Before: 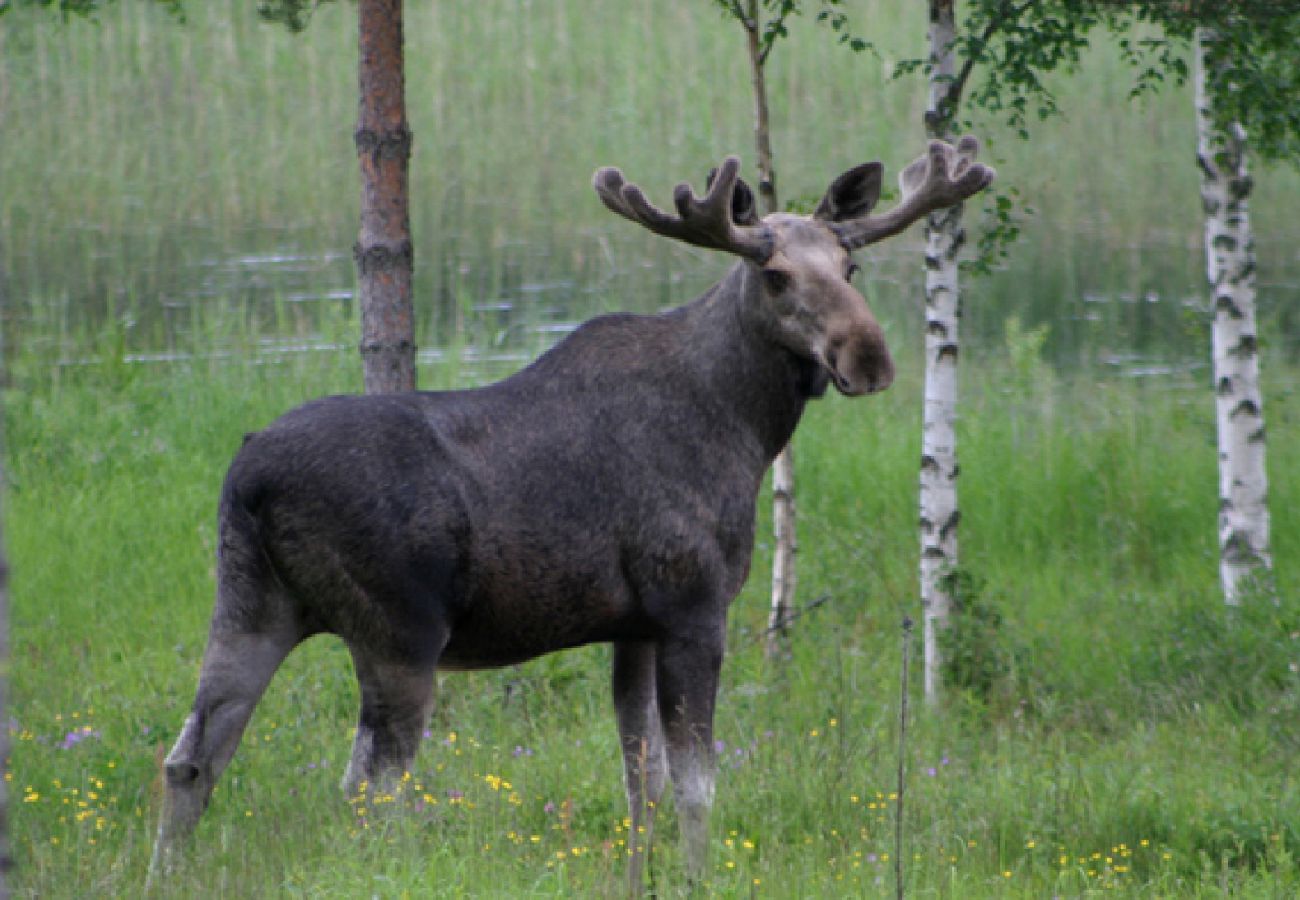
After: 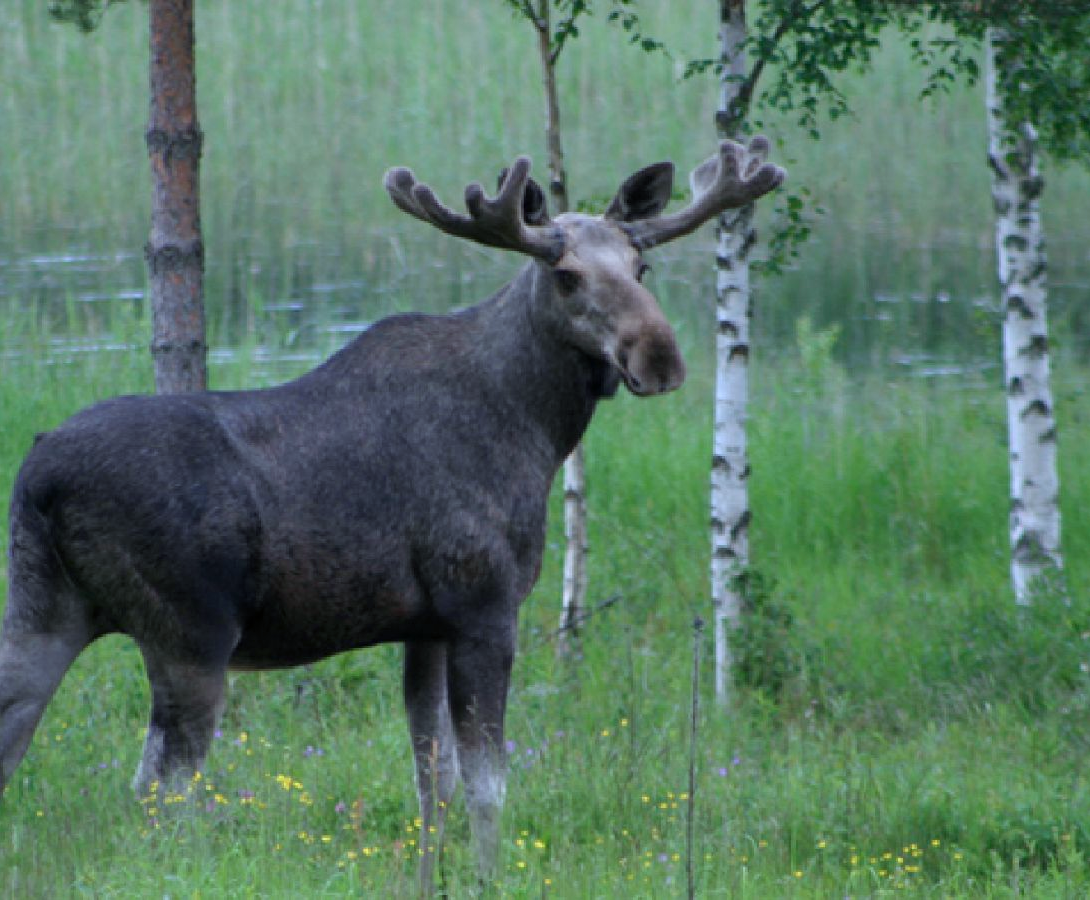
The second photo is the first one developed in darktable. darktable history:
crop: left 16.145%
color calibration: illuminant F (fluorescent), F source F9 (Cool White Deluxe 4150 K) – high CRI, x 0.374, y 0.373, temperature 4158.34 K
